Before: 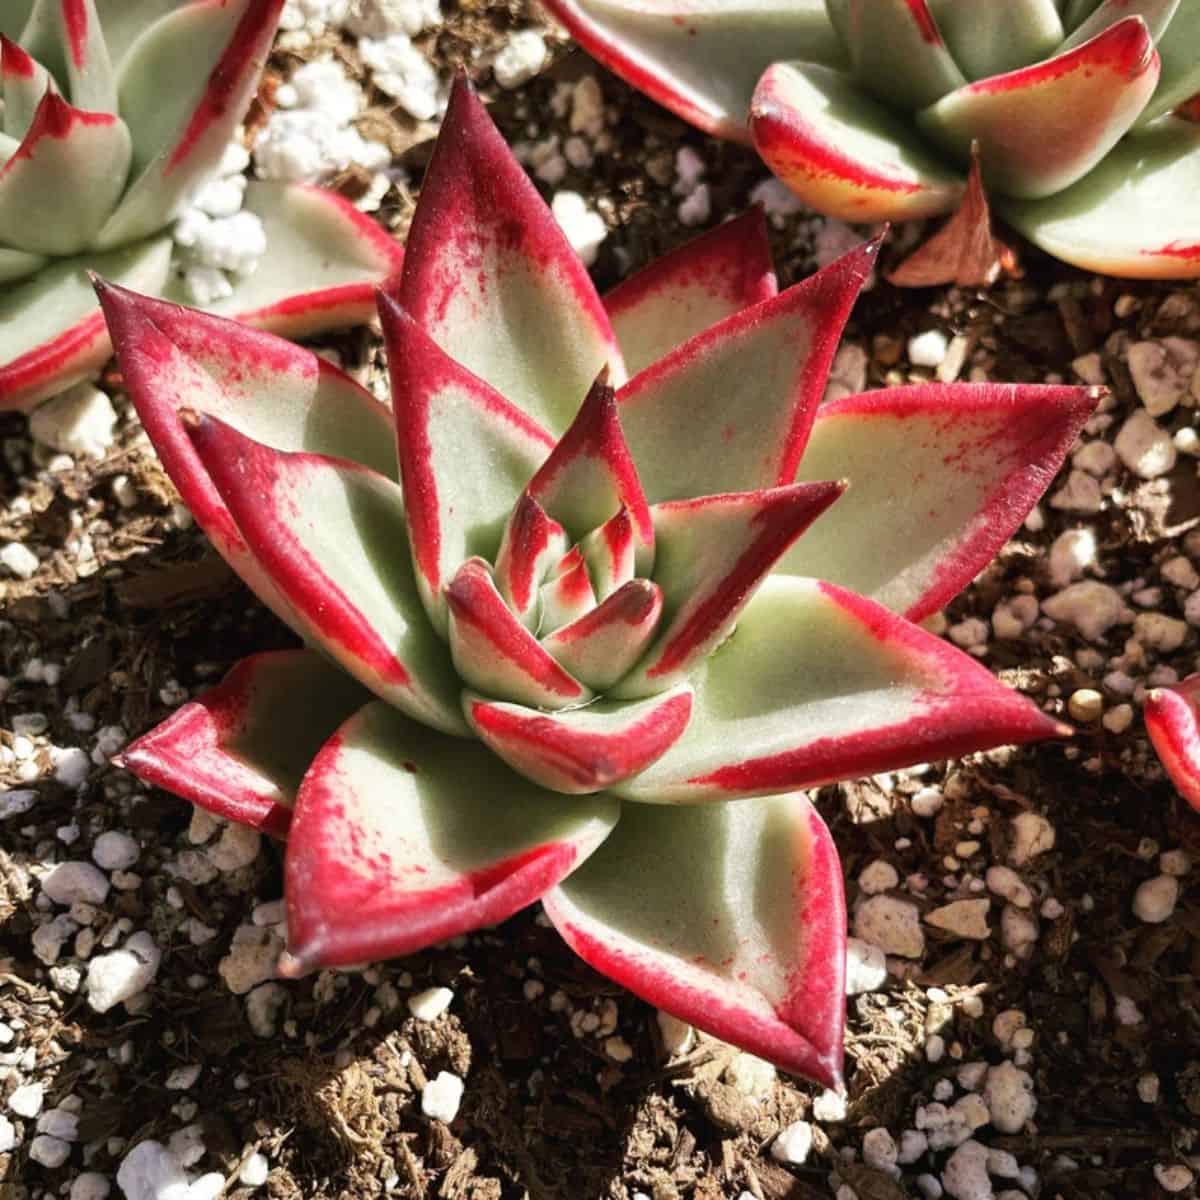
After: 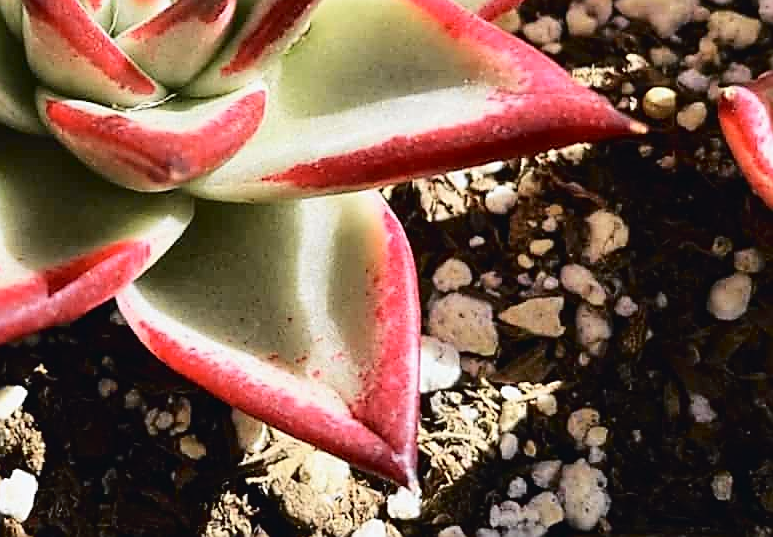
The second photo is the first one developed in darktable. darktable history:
crop and rotate: left 35.509%, top 50.238%, bottom 4.934%
tone curve: curves: ch0 [(0, 0.023) (0.104, 0.058) (0.21, 0.162) (0.469, 0.524) (0.579, 0.65) (0.725, 0.8) (0.858, 0.903) (1, 0.974)]; ch1 [(0, 0) (0.414, 0.395) (0.447, 0.447) (0.502, 0.501) (0.521, 0.512) (0.57, 0.563) (0.618, 0.61) (0.654, 0.642) (1, 1)]; ch2 [(0, 0) (0.356, 0.408) (0.437, 0.453) (0.492, 0.485) (0.524, 0.508) (0.566, 0.567) (0.595, 0.604) (1, 1)], color space Lab, independent channels, preserve colors none
sharpen: radius 1.4, amount 1.25, threshold 0.7
